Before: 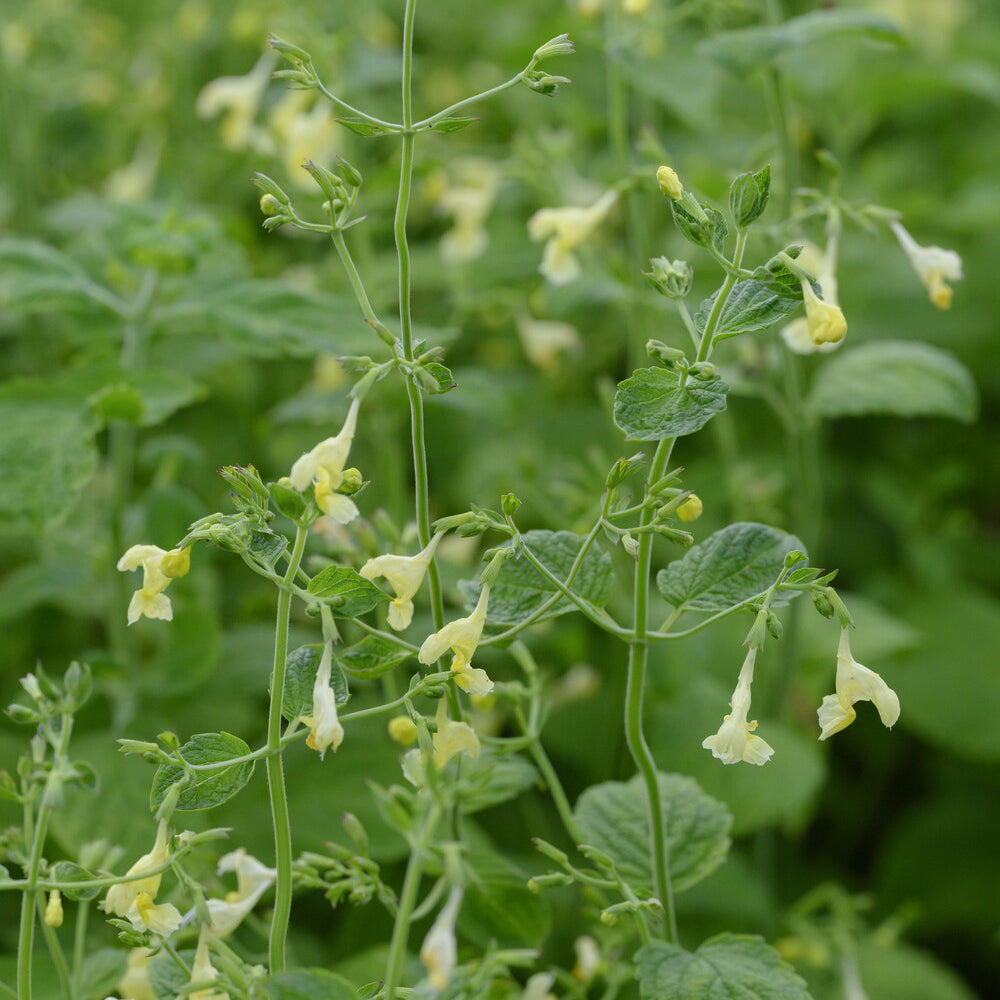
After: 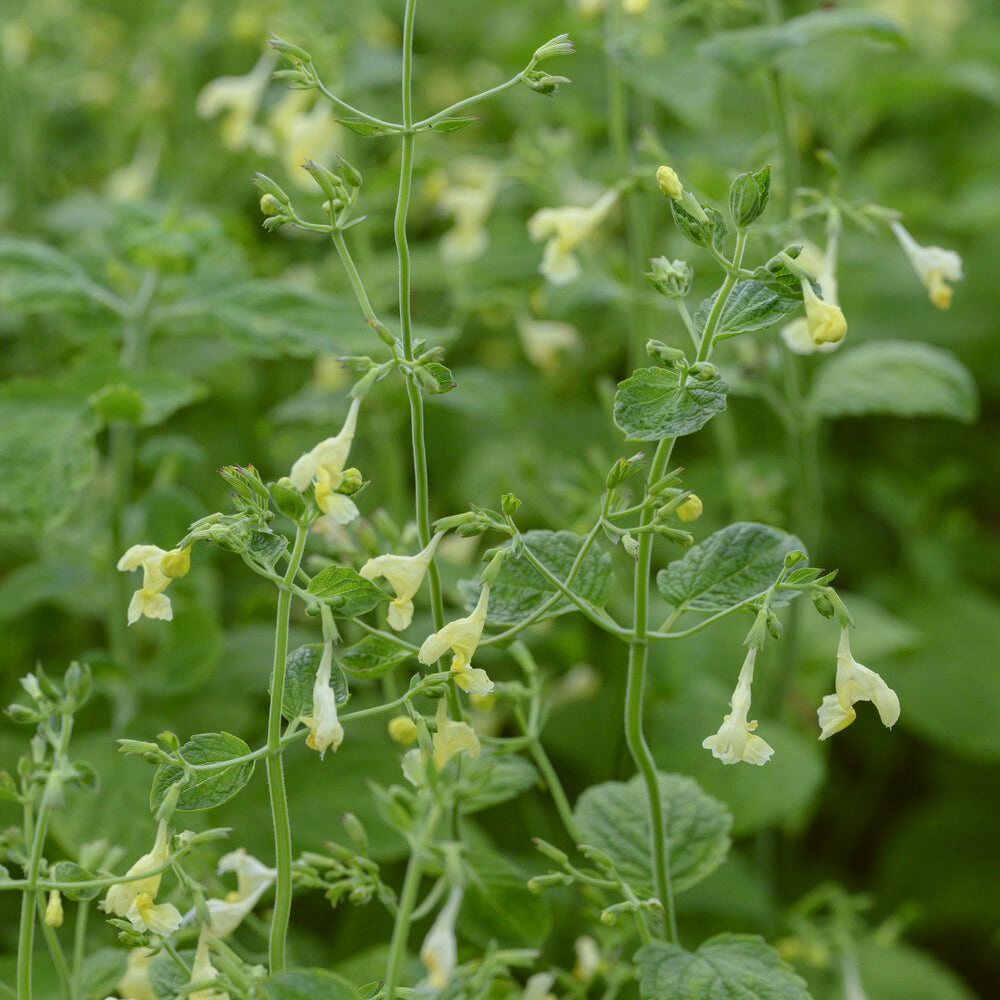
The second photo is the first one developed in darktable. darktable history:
local contrast: highlights 100%, shadows 100%, detail 120%, midtone range 0.2
color balance: lift [1.004, 1.002, 1.002, 0.998], gamma [1, 1.007, 1.002, 0.993], gain [1, 0.977, 1.013, 1.023], contrast -3.64%
